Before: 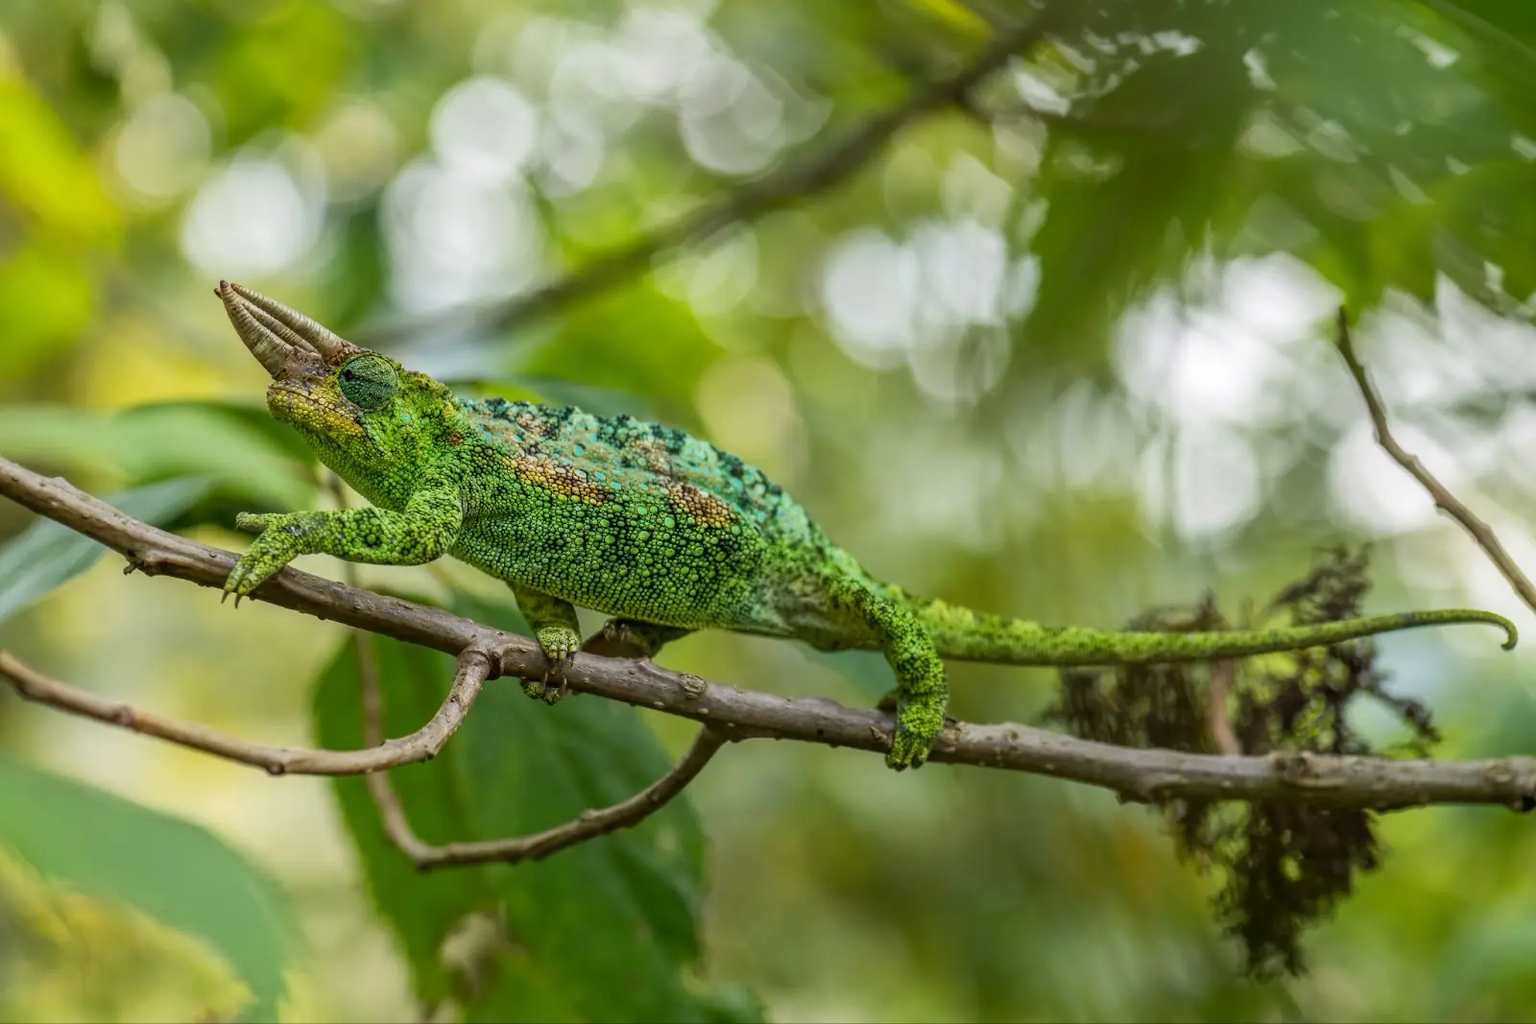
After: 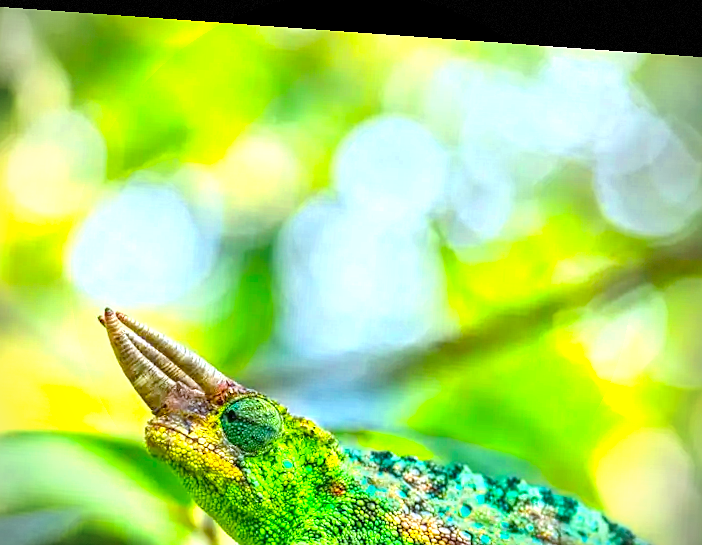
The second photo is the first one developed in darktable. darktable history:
sharpen: radius 1.272, amount 0.305, threshold 0
color calibration: output R [1.422, -0.35, -0.252, 0], output G [-0.238, 1.259, -0.084, 0], output B [-0.081, -0.196, 1.58, 0], output brightness [0.49, 0.671, -0.57, 0], illuminant same as pipeline (D50), adaptation none (bypass), saturation algorithm version 1 (2020)
color balance: contrast 10%
crop and rotate: left 10.817%, top 0.062%, right 47.194%, bottom 53.626%
rotate and perspective: rotation 4.1°, automatic cropping off
vignetting: dithering 8-bit output, unbound false
